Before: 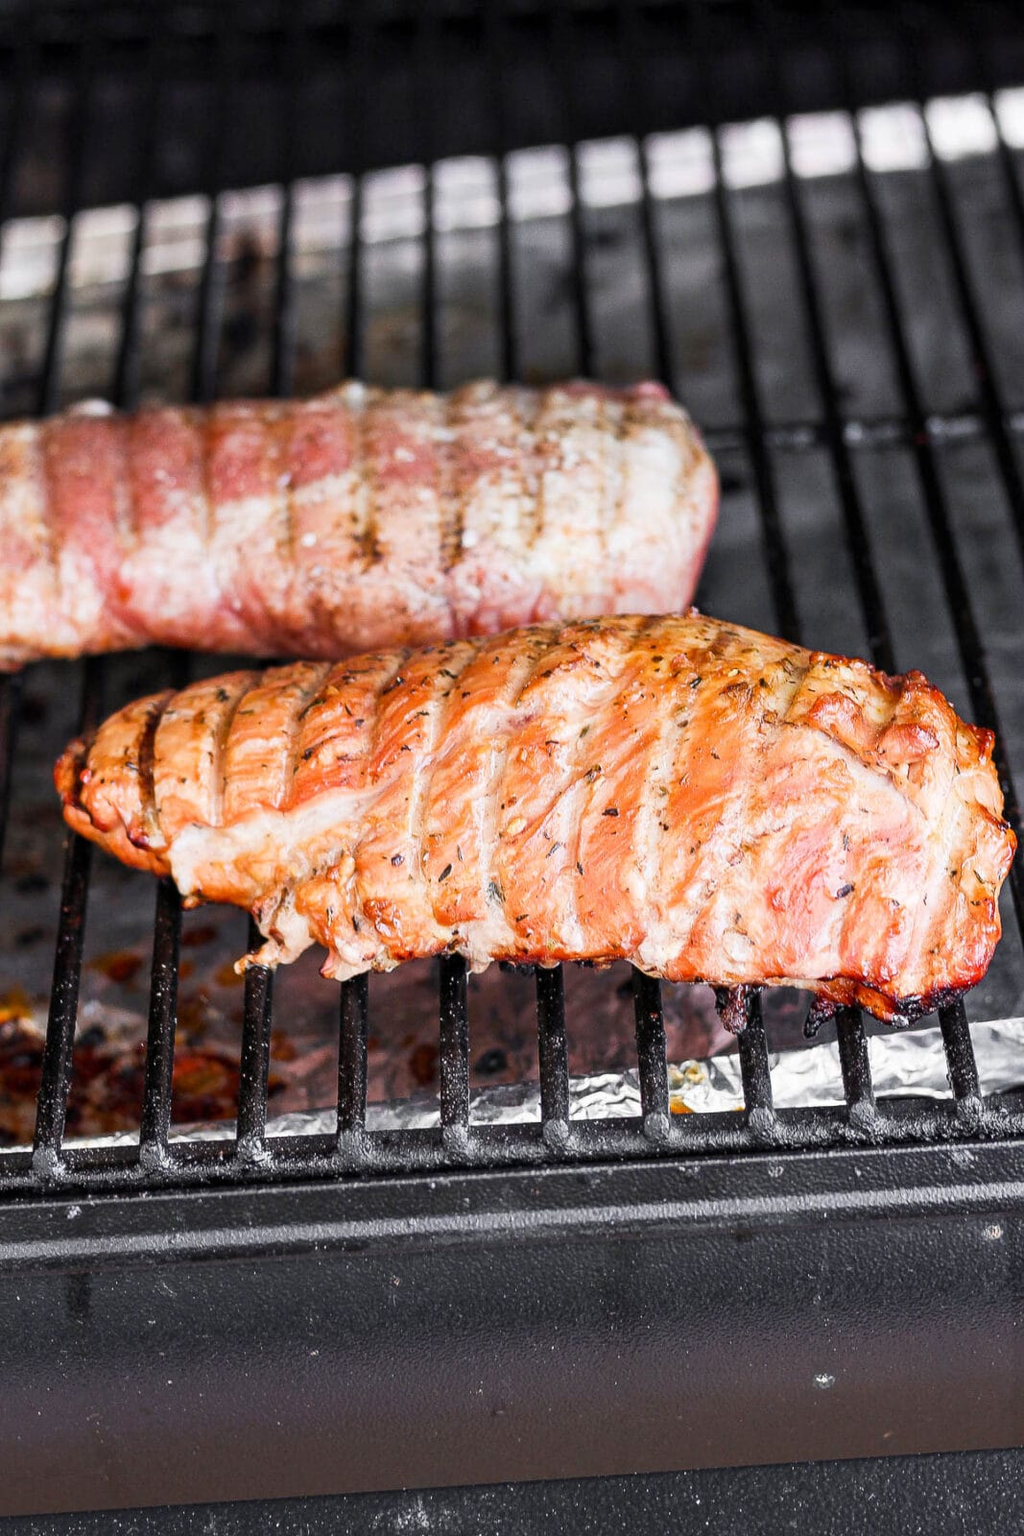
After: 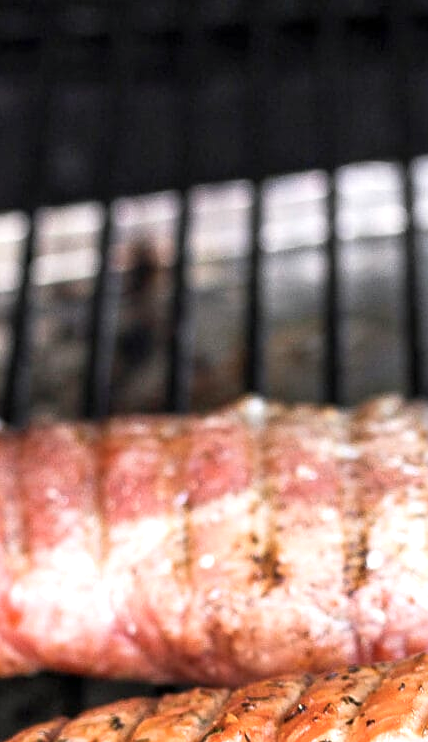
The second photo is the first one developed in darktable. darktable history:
crop and rotate: left 10.831%, top 0.106%, right 48.976%, bottom 53.516%
sharpen: amount 0.205
exposure: exposure 0.507 EV, compensate highlight preservation false
color balance rgb: shadows lift › chroma 0.826%, shadows lift › hue 115.41°, perceptual saturation grading › global saturation -12.178%, global vibrance 15.625%
